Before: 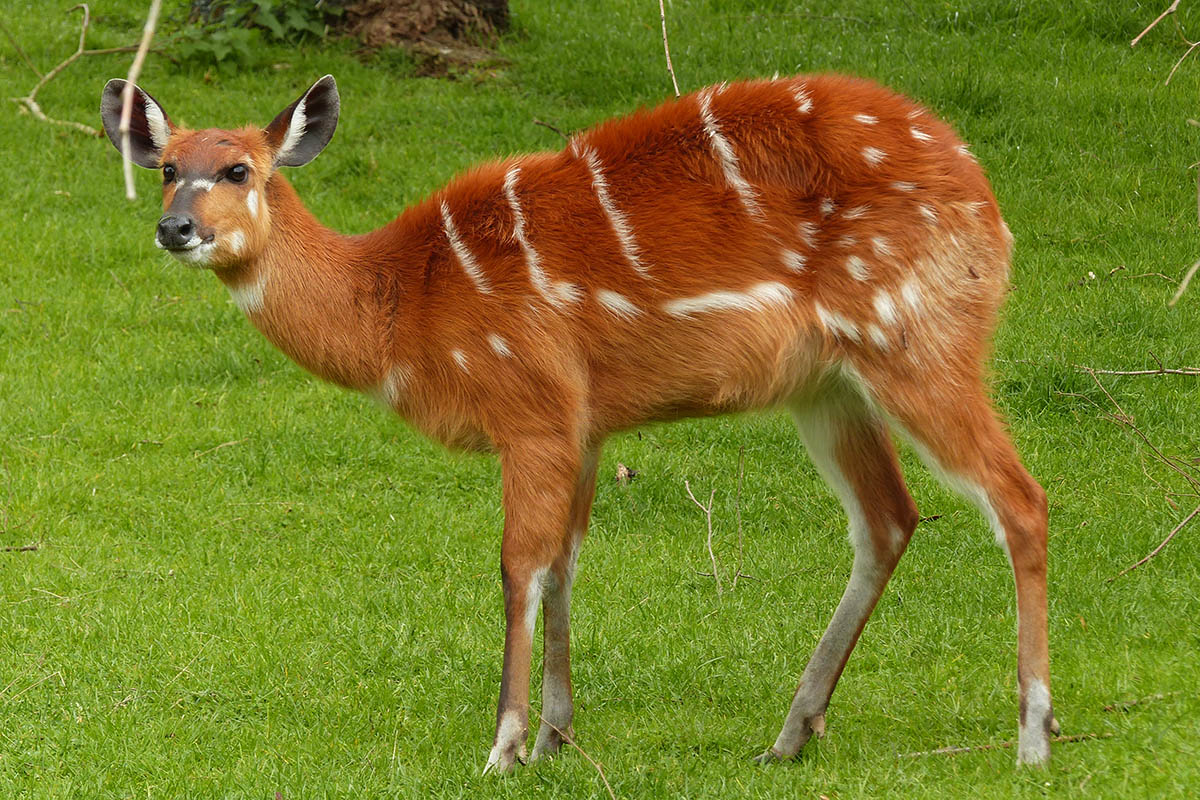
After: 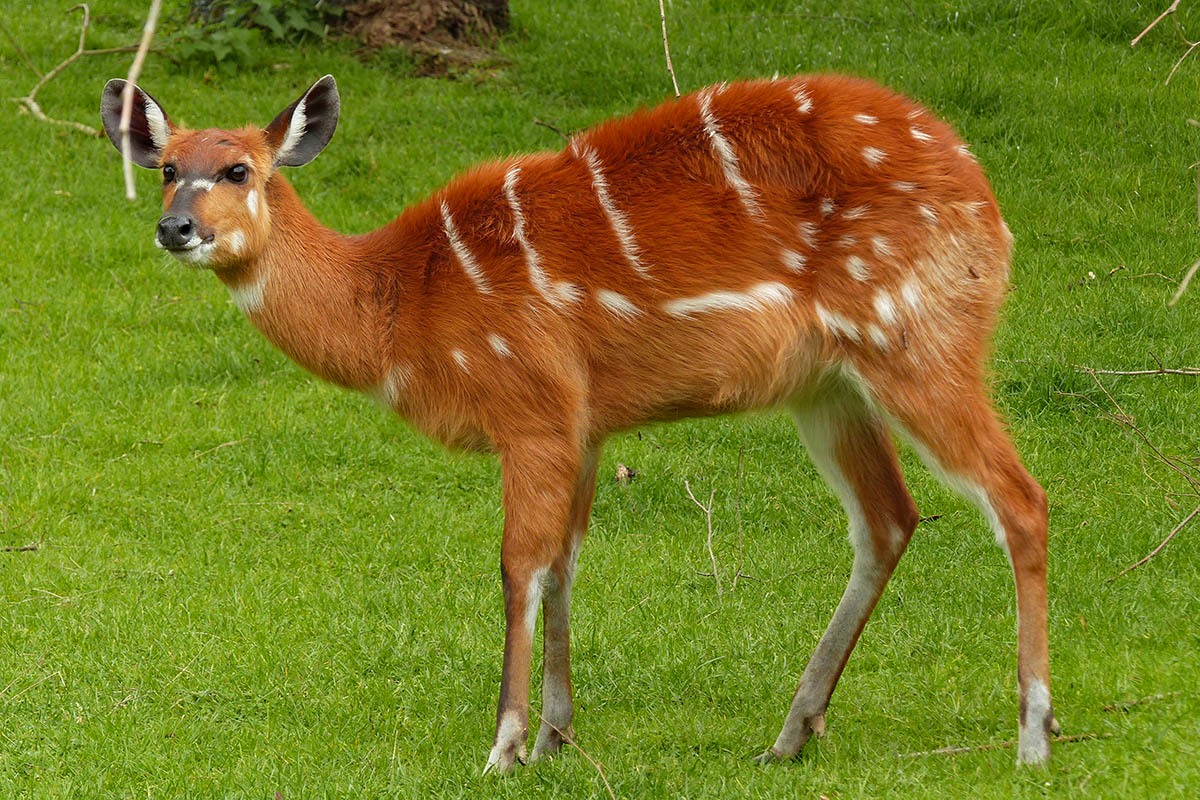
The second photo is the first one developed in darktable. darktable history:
shadows and highlights: shadows 25, highlights -25
haze removal: compatibility mode true, adaptive false
